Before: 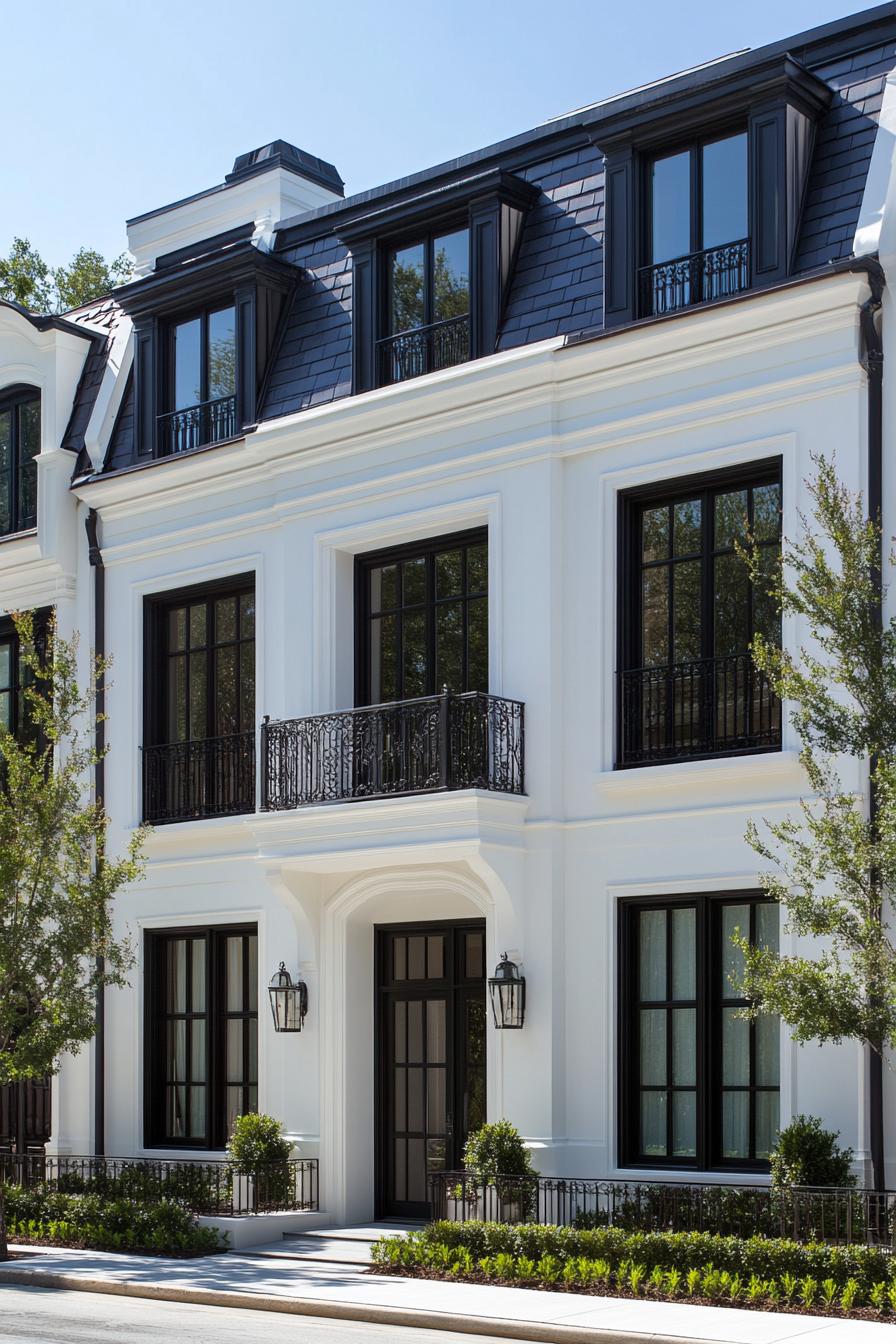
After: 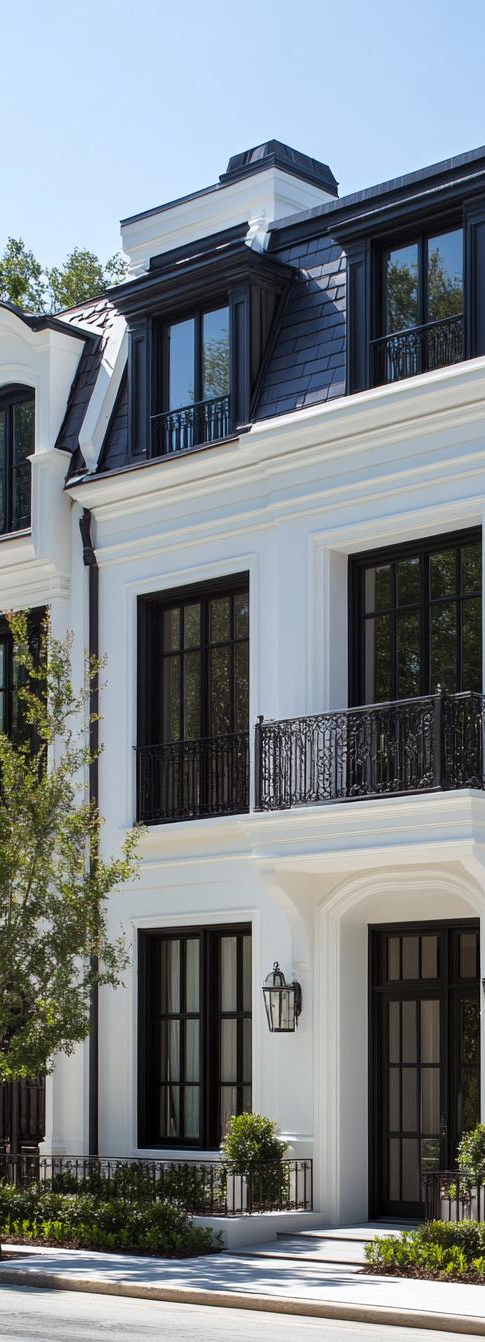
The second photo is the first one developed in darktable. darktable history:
crop: left 0.686%, right 45.136%, bottom 0.081%
